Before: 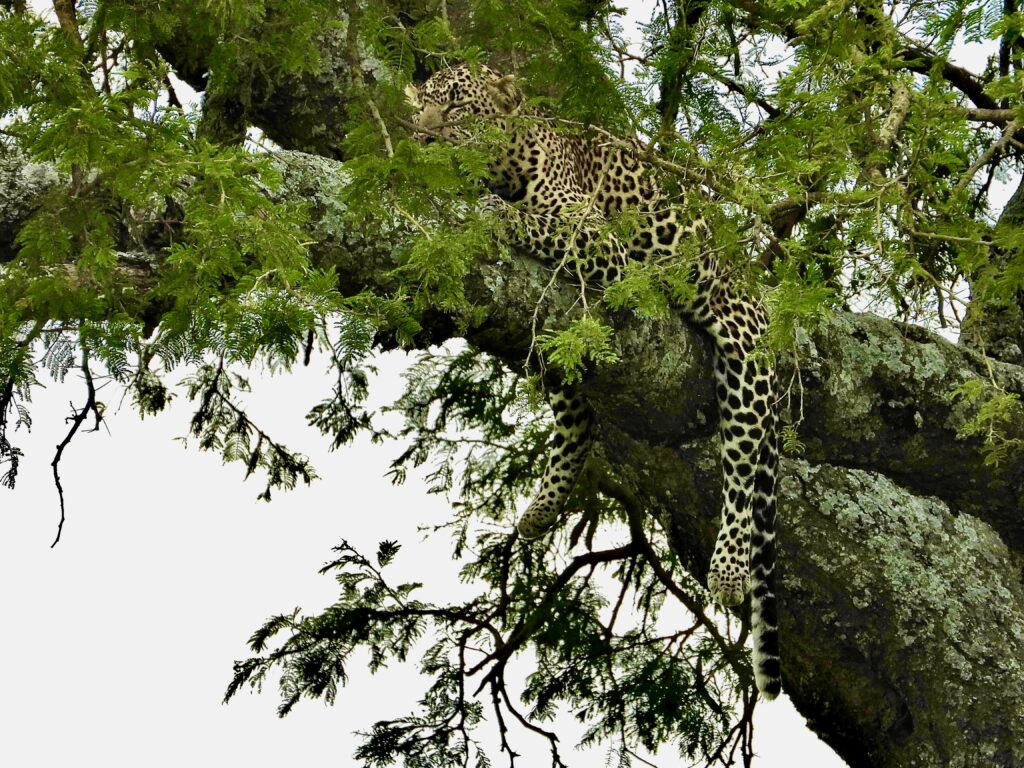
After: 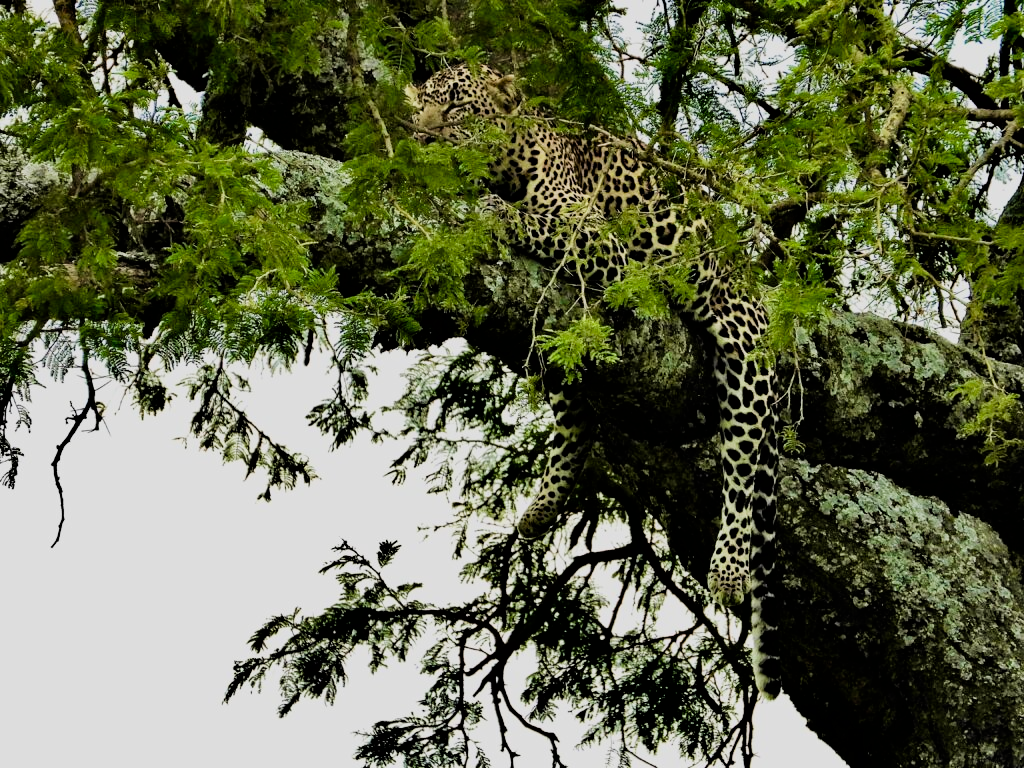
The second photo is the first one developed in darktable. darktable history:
tone equalizer: on, module defaults
filmic rgb: black relative exposure -5 EV, hardness 2.88, contrast 1.3, highlights saturation mix -30%
